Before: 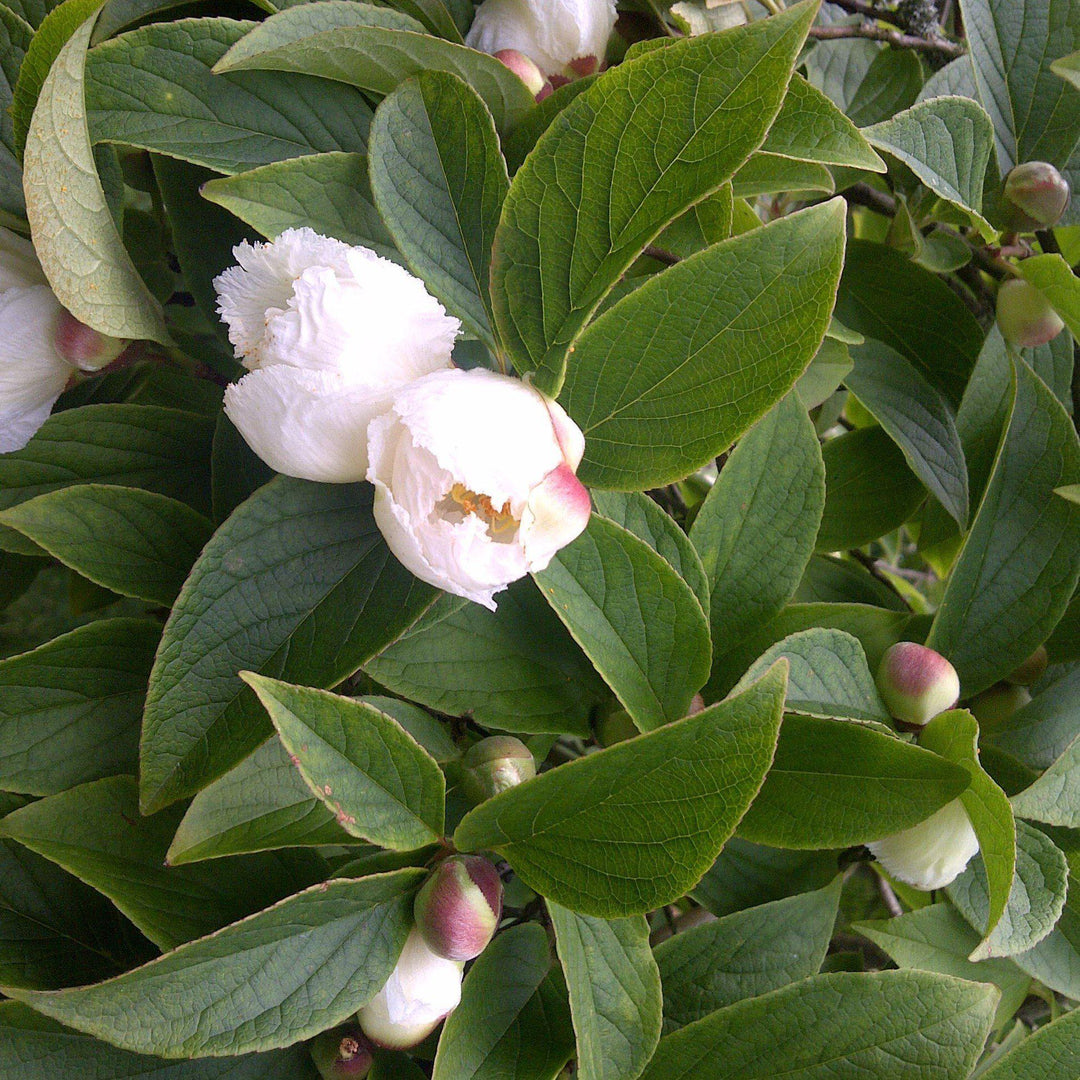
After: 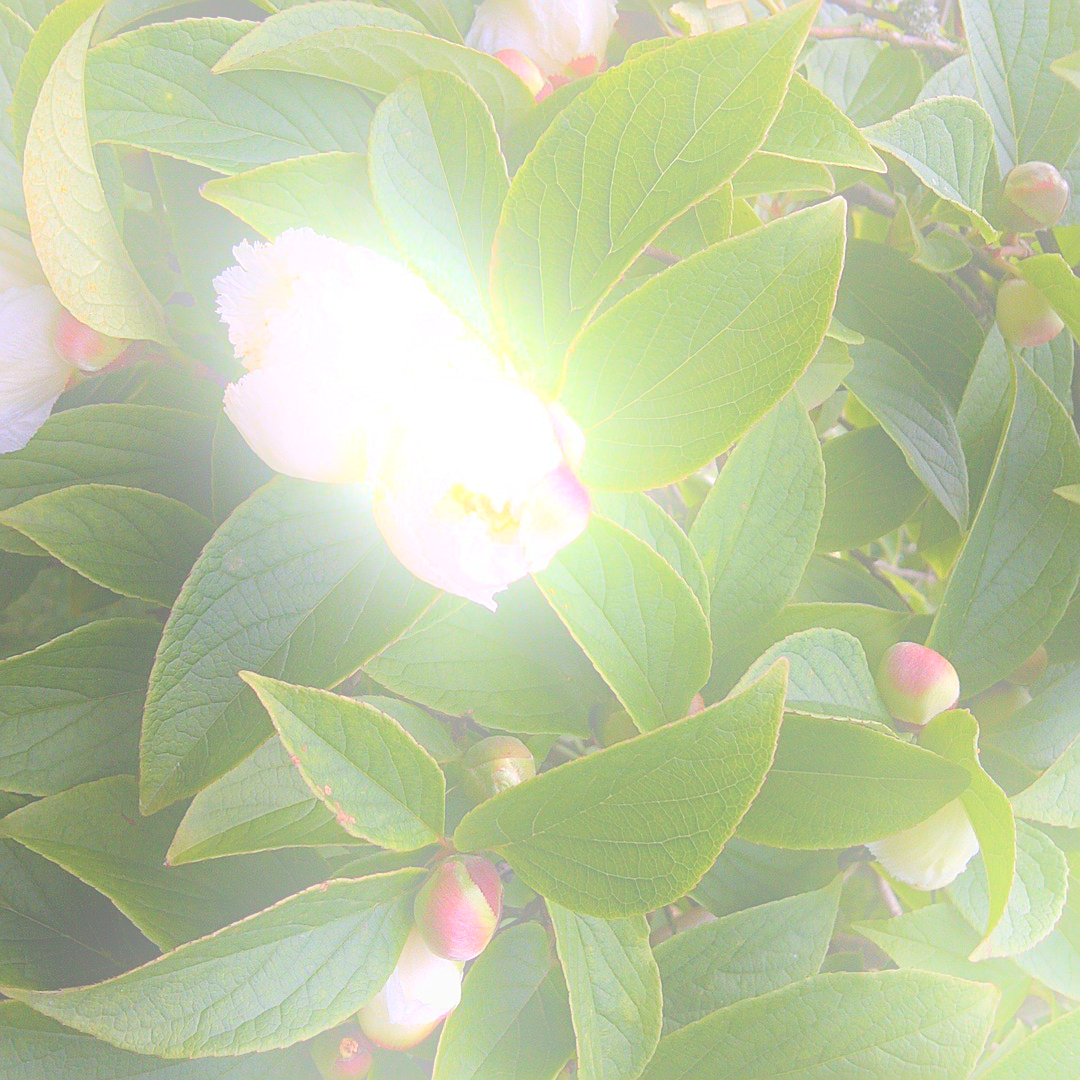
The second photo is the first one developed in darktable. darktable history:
bloom: size 25%, threshold 5%, strength 90%
haze removal: compatibility mode true, adaptive false
sharpen: radius 1.967
contrast brightness saturation: contrast -0.08, brightness -0.04, saturation -0.11
